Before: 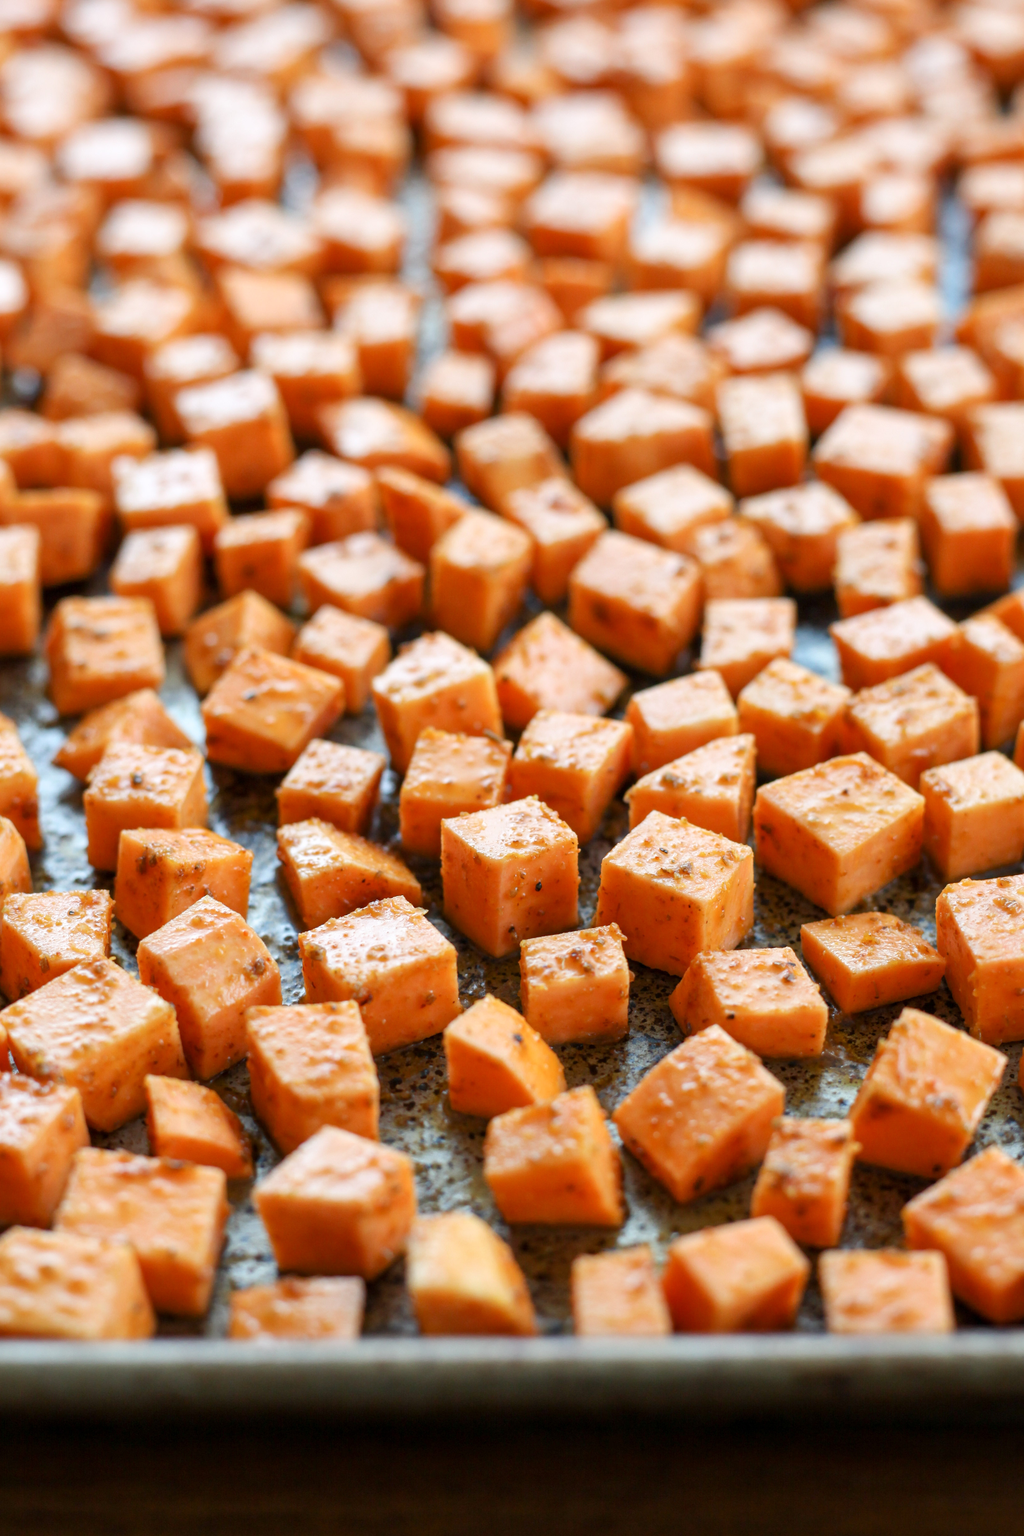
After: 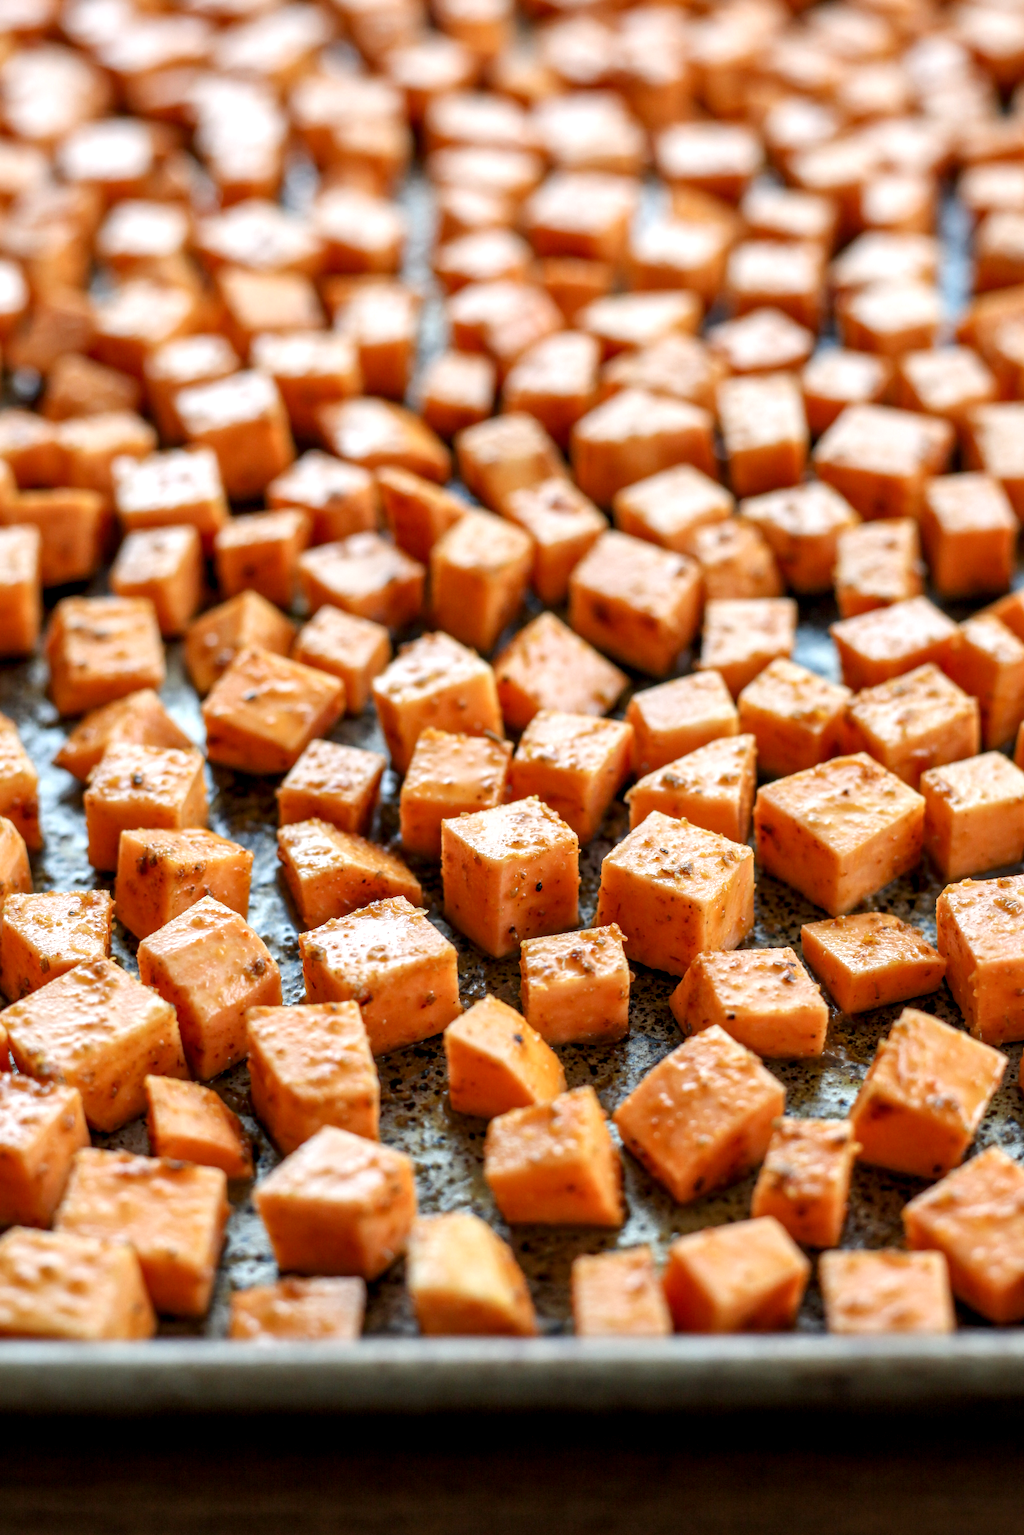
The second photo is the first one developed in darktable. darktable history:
local contrast: highlights 59%, detail 146%
